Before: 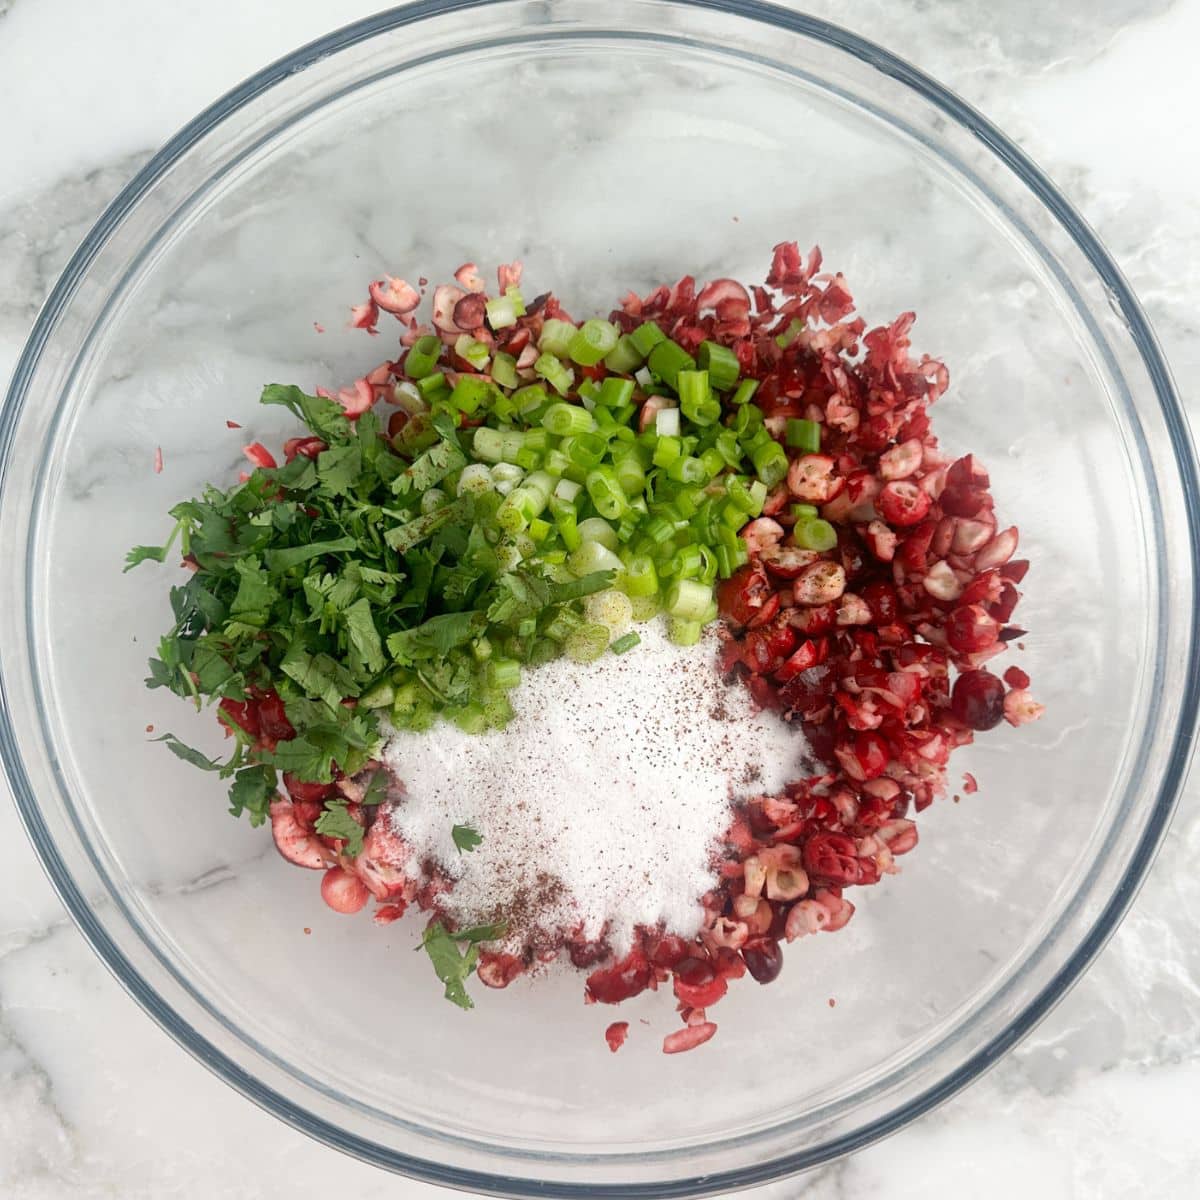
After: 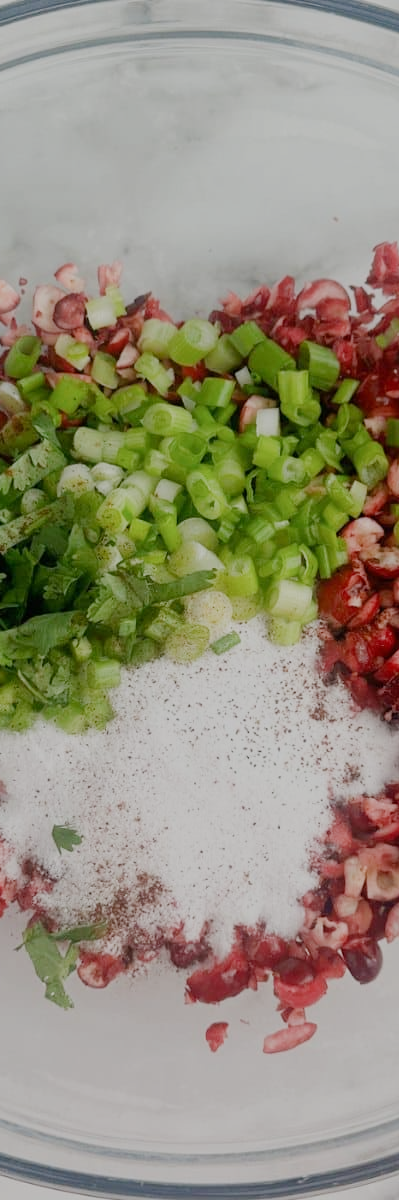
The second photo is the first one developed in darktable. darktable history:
crop: left 33.36%, right 33.36%
sigmoid: contrast 1.05, skew -0.15
